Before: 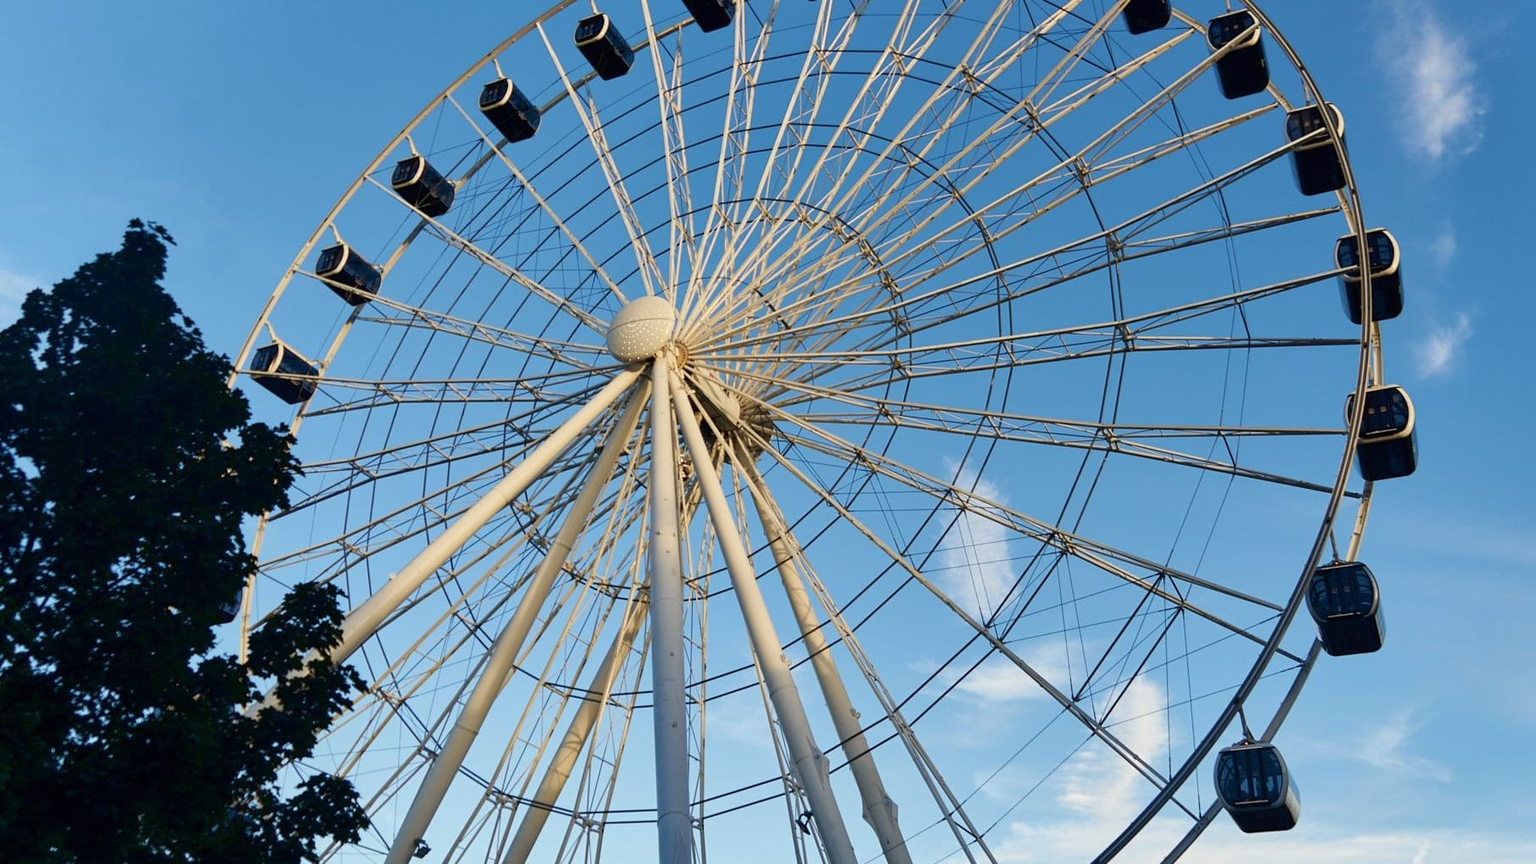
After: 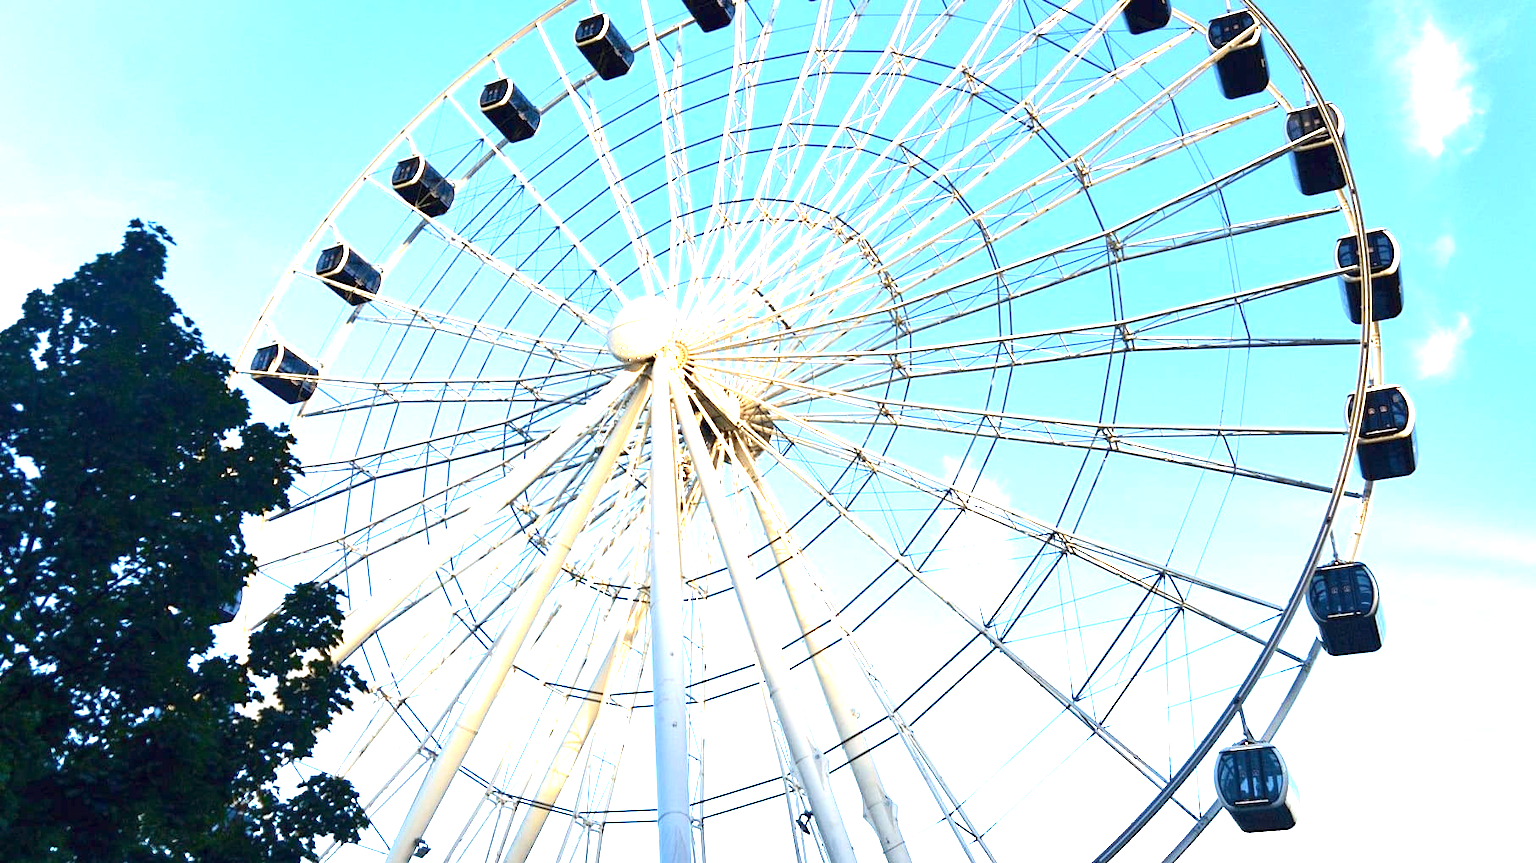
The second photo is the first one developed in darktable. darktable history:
exposure: exposure 2.004 EV, compensate exposure bias true, compensate highlight preservation false
shadows and highlights: shadows -12.91, white point adjustment 3.98, highlights 26.75
